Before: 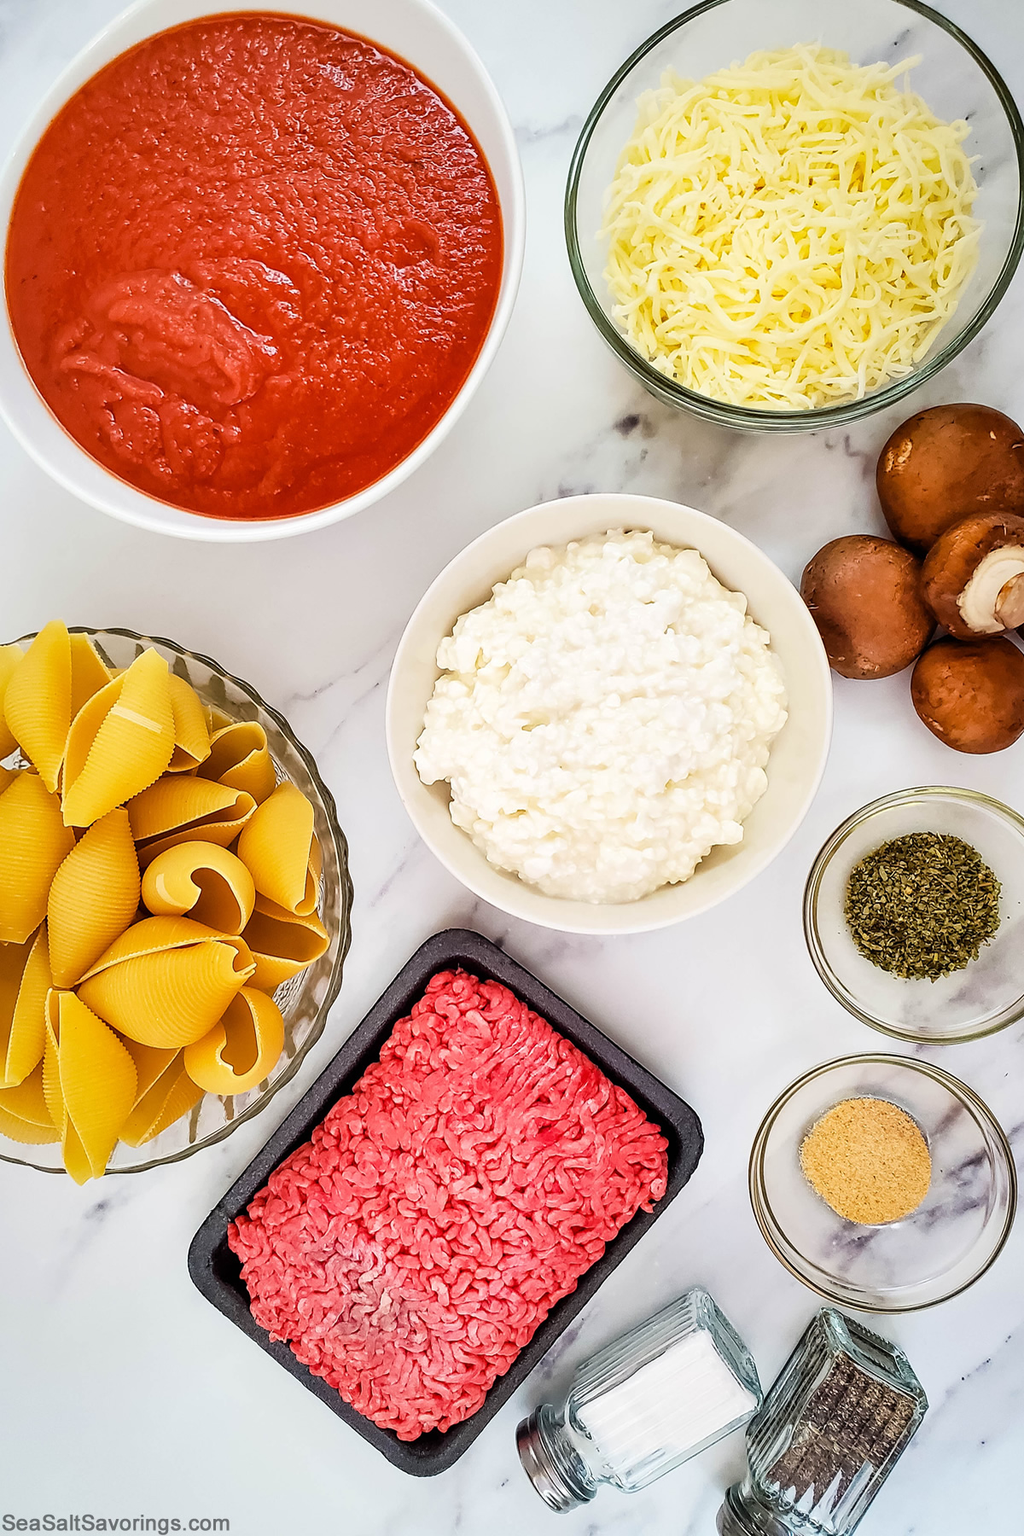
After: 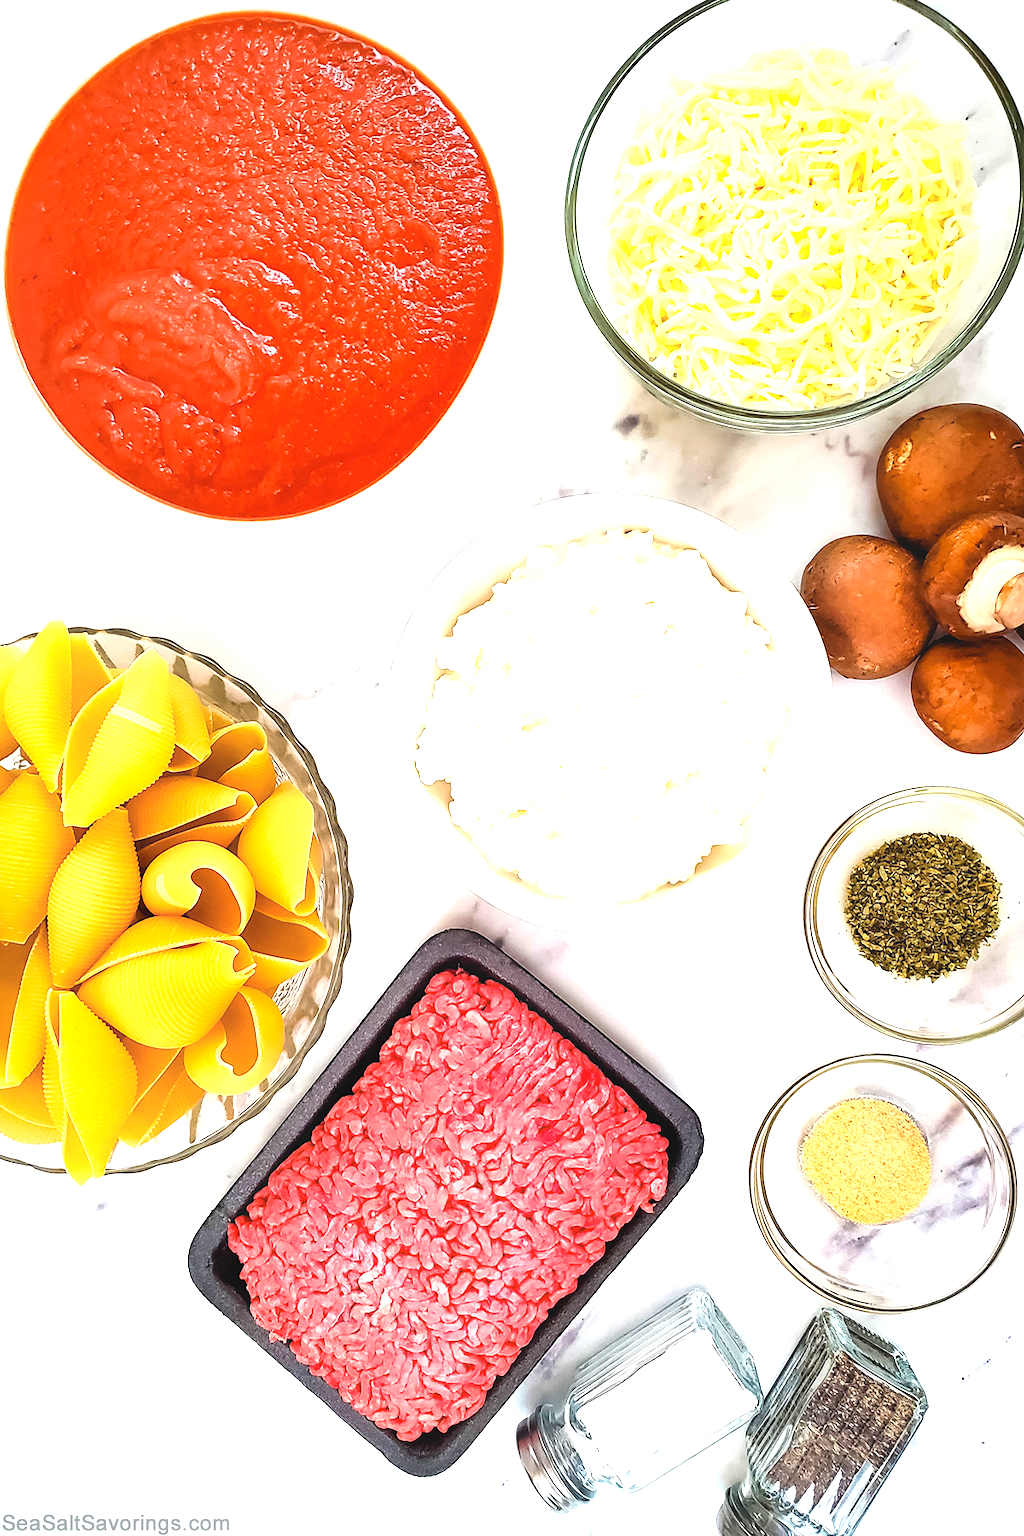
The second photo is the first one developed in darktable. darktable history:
contrast equalizer: y [[0.46, 0.454, 0.451, 0.451, 0.455, 0.46], [0.5 ×6], [0.5 ×6], [0 ×6], [0 ×6]]
exposure: black level correction 0, exposure 1 EV, compensate highlight preservation false
